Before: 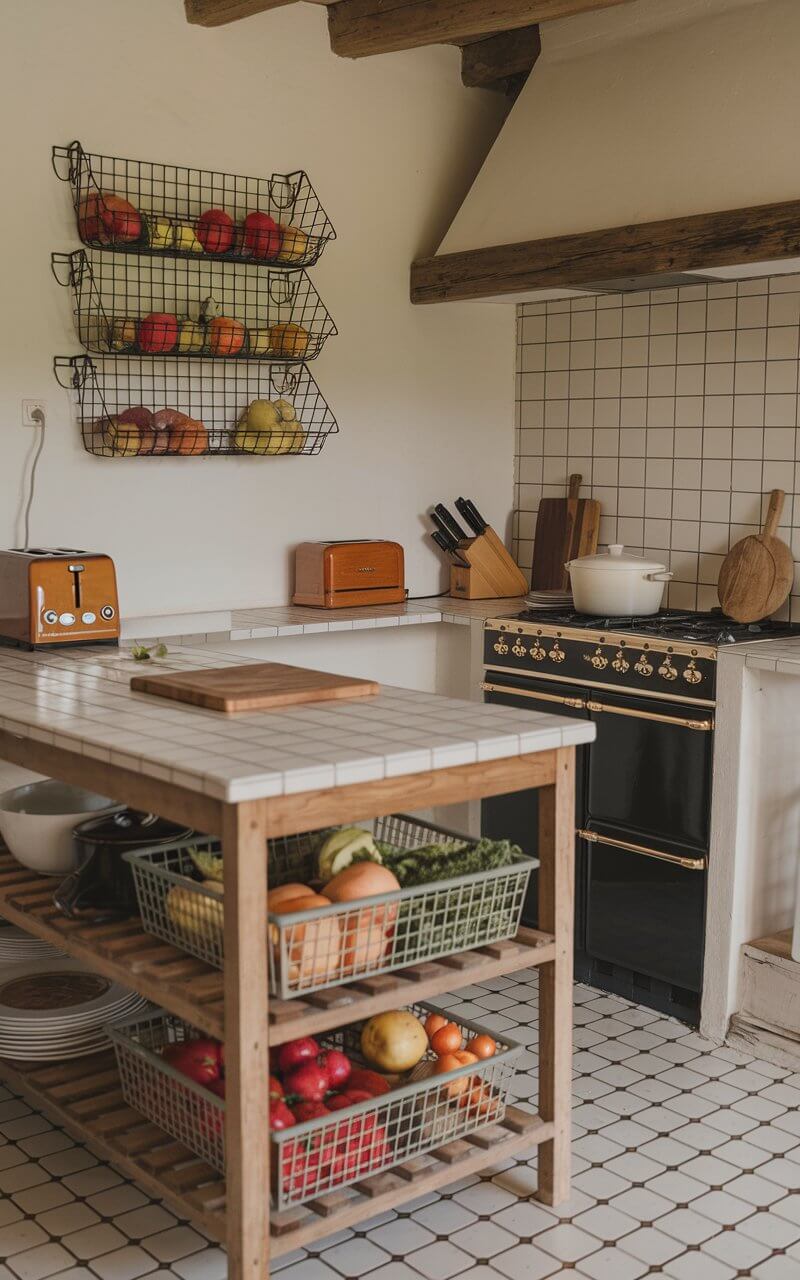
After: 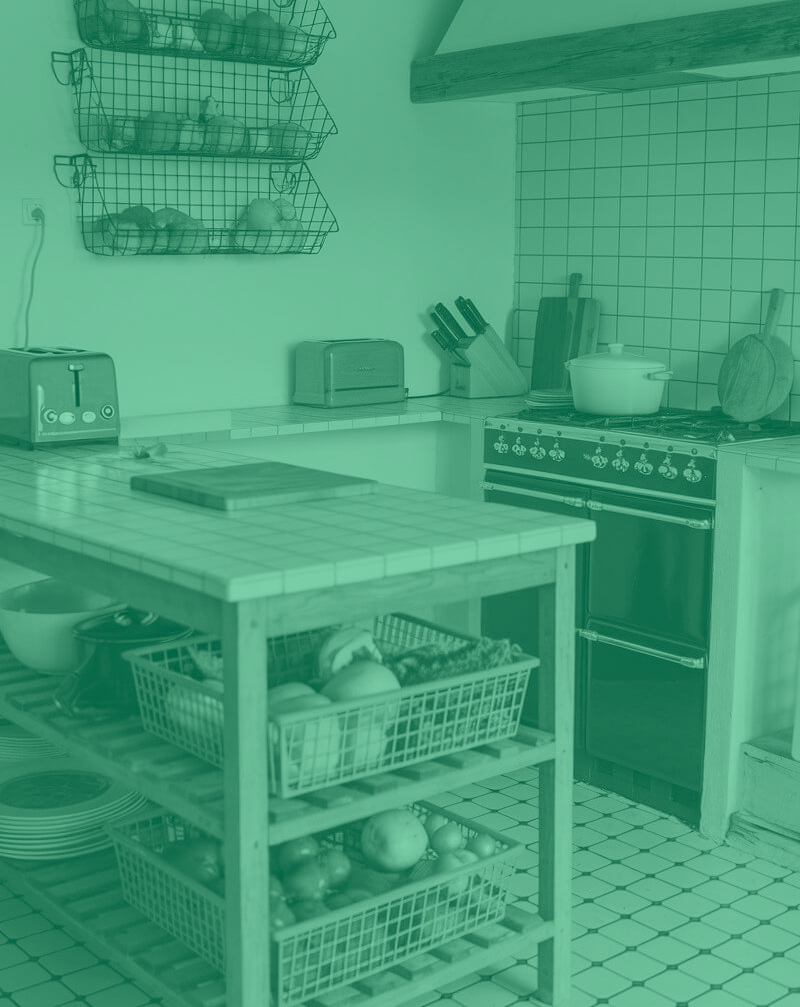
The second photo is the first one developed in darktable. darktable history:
rgb curve: mode RGB, independent channels
colorize: hue 147.6°, saturation 65%, lightness 21.64%
crop and rotate: top 15.774%, bottom 5.506%
